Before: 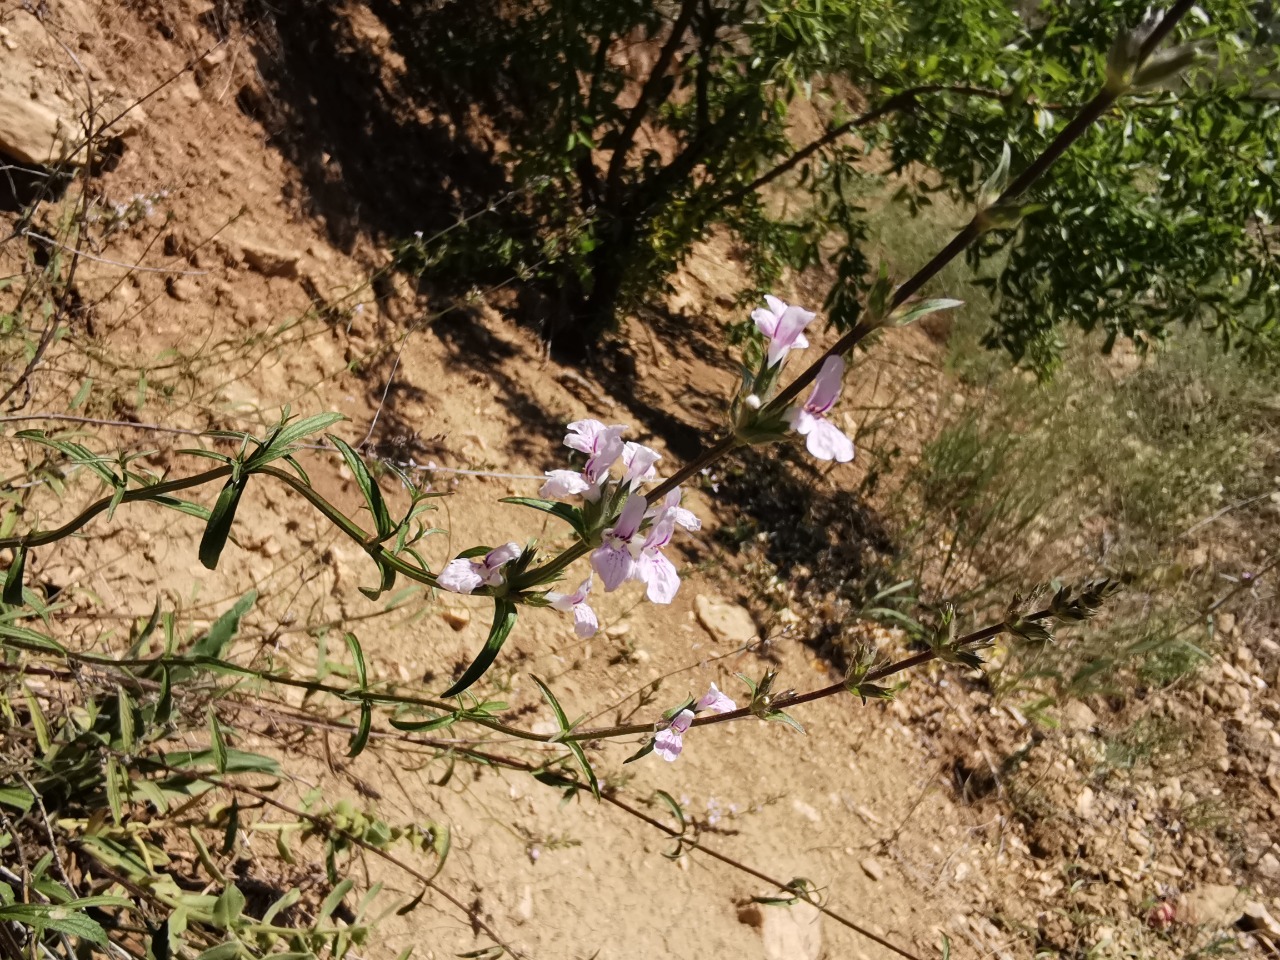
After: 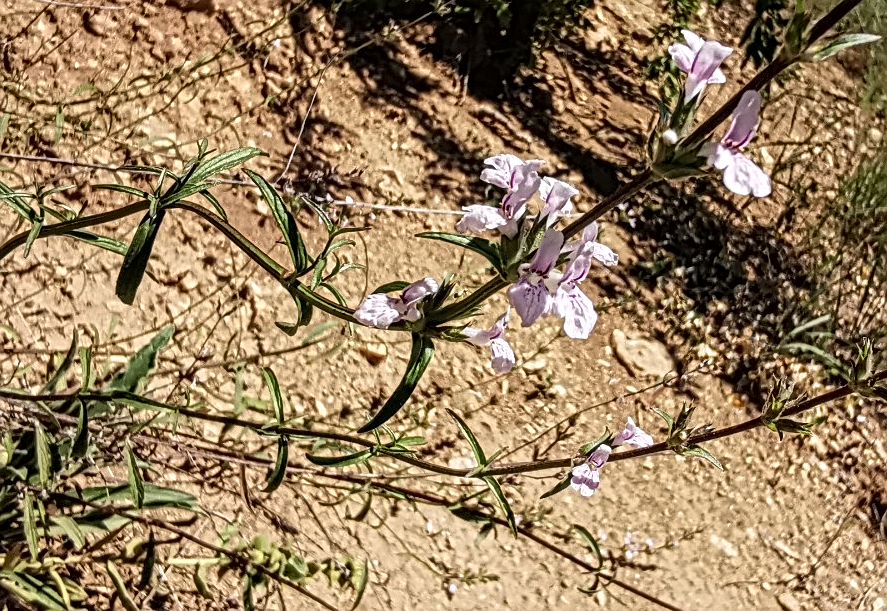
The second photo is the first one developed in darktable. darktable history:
color balance rgb: linear chroma grading › global chroma -0.67%, saturation formula JzAzBz (2021)
crop: left 6.488%, top 27.668%, right 24.183%, bottom 8.656%
local contrast: mode bilateral grid, contrast 20, coarseness 3, detail 300%, midtone range 0.2
